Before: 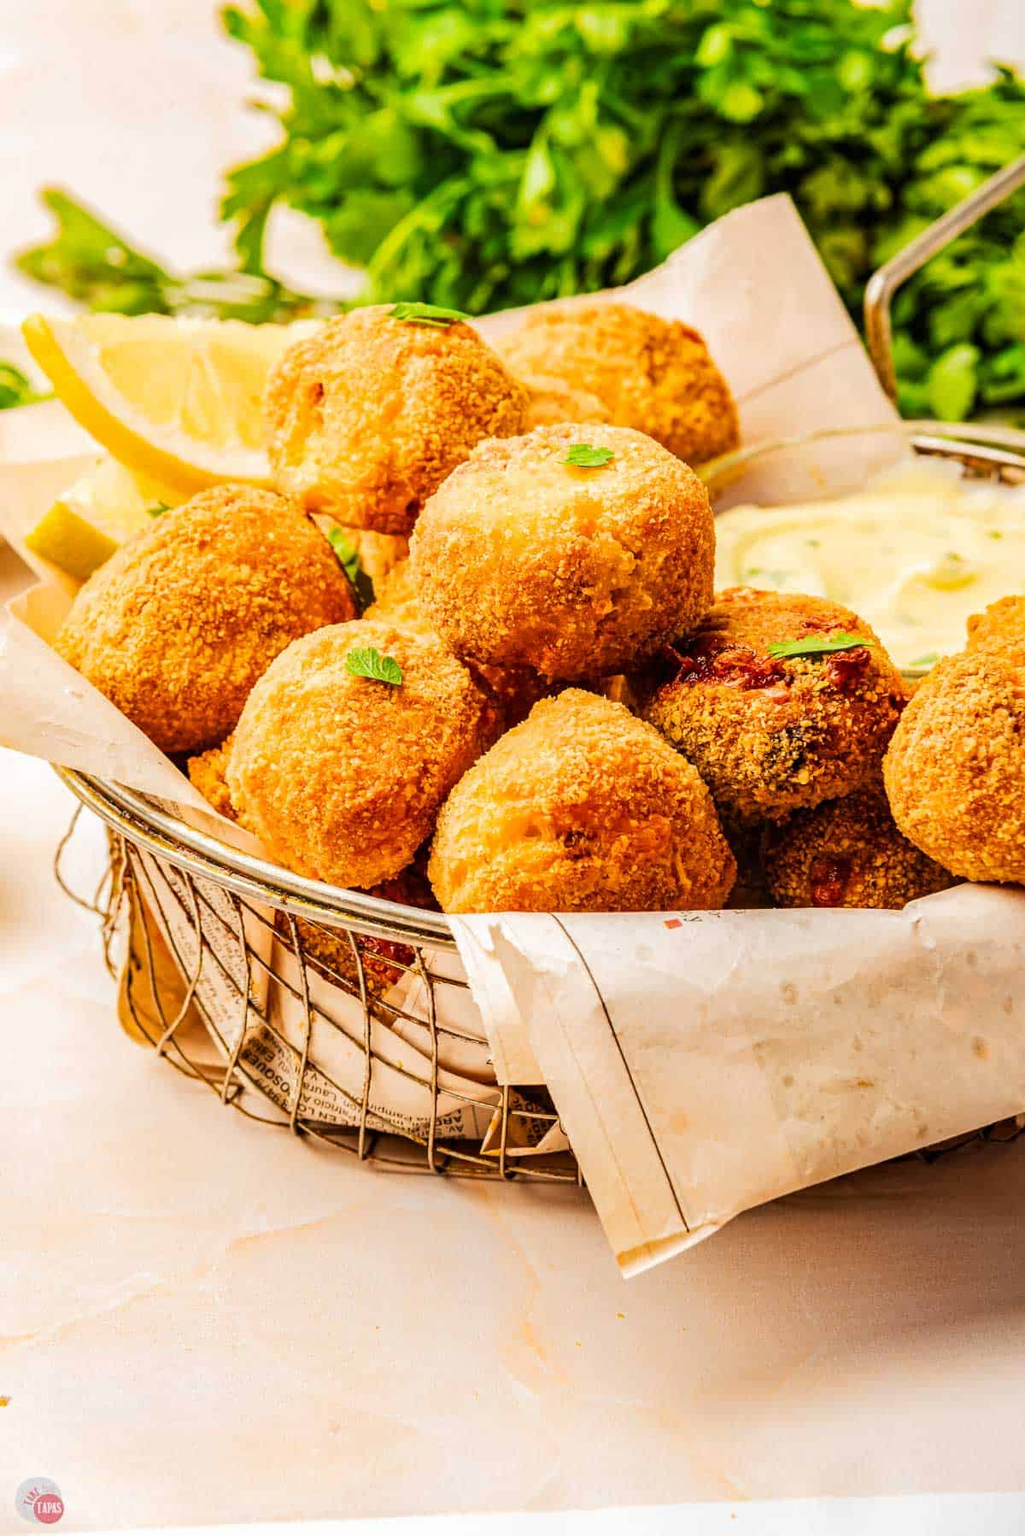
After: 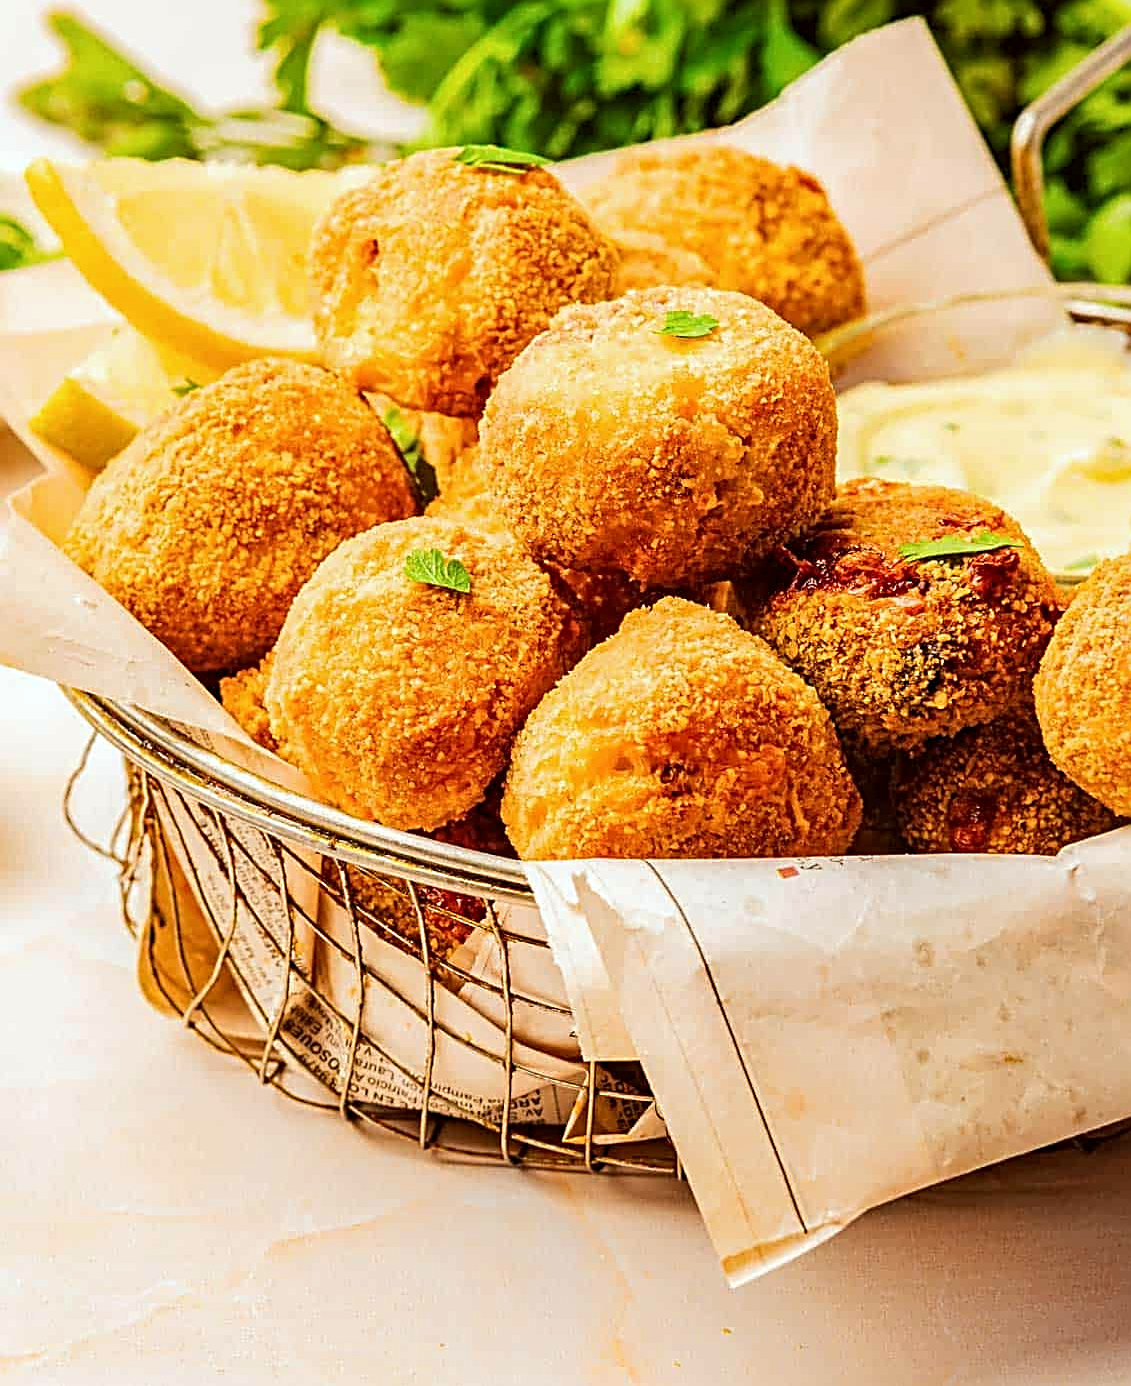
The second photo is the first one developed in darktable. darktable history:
color correction: highlights a* -2.73, highlights b* -2.09, shadows a* 2.41, shadows b* 2.73
sharpen: radius 2.817, amount 0.715
crop and rotate: angle 0.03°, top 11.643%, right 5.651%, bottom 11.189%
